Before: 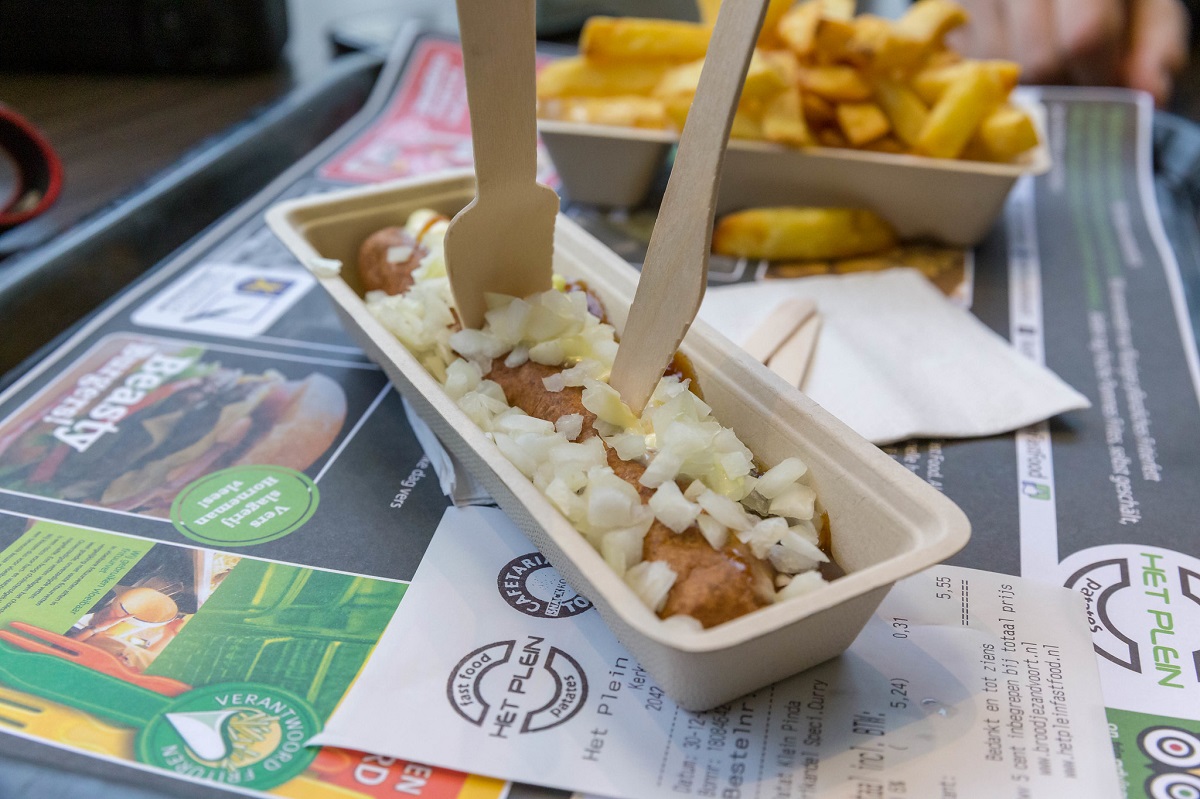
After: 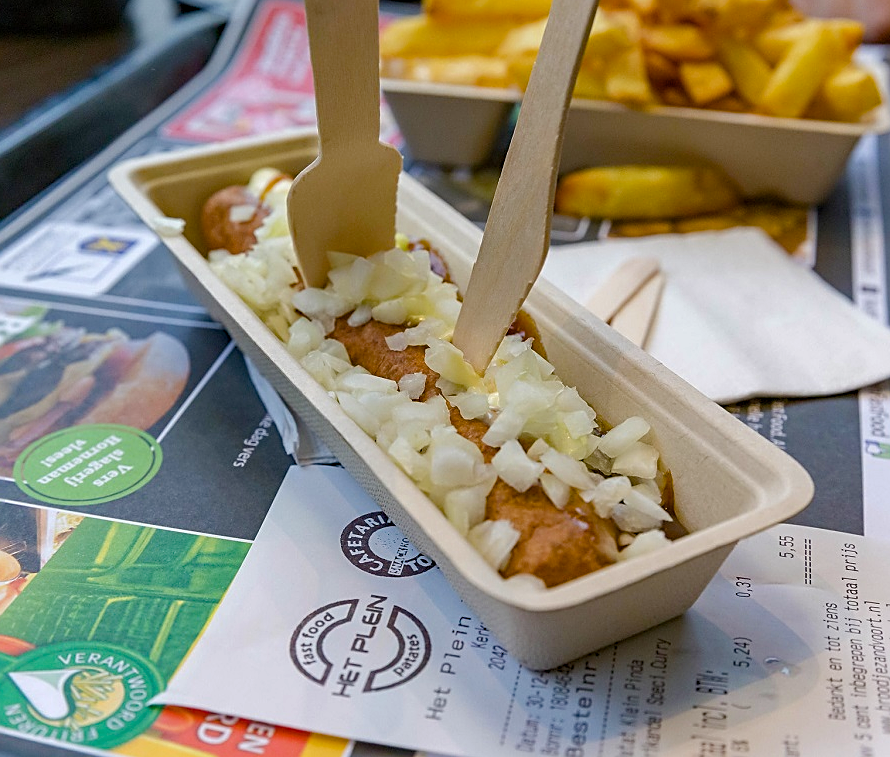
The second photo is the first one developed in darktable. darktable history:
sharpen: on, module defaults
color balance rgb: perceptual saturation grading › global saturation 20%, perceptual saturation grading › highlights -25%, perceptual saturation grading › shadows 25%
crop and rotate: left 13.15%, top 5.251%, right 12.609%
haze removal: compatibility mode true, adaptive false
